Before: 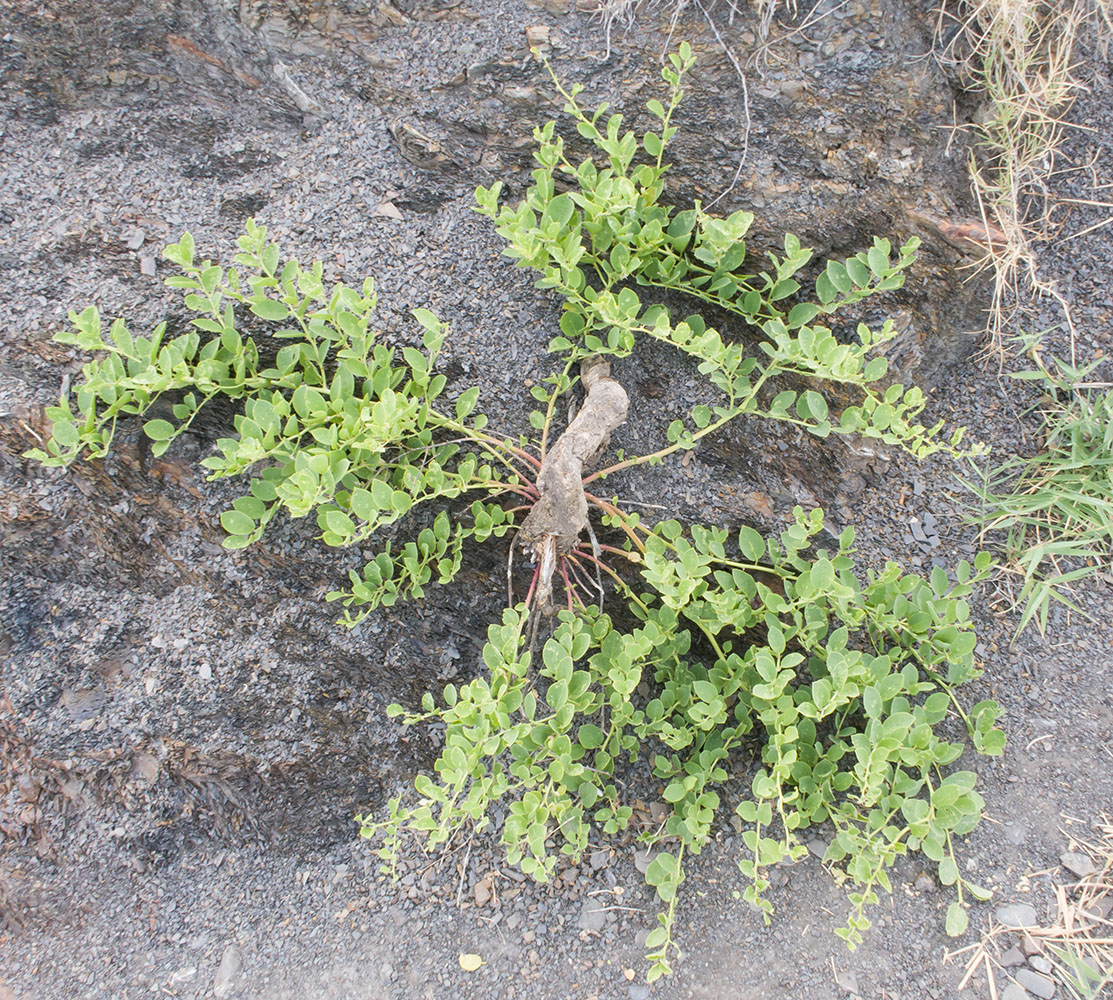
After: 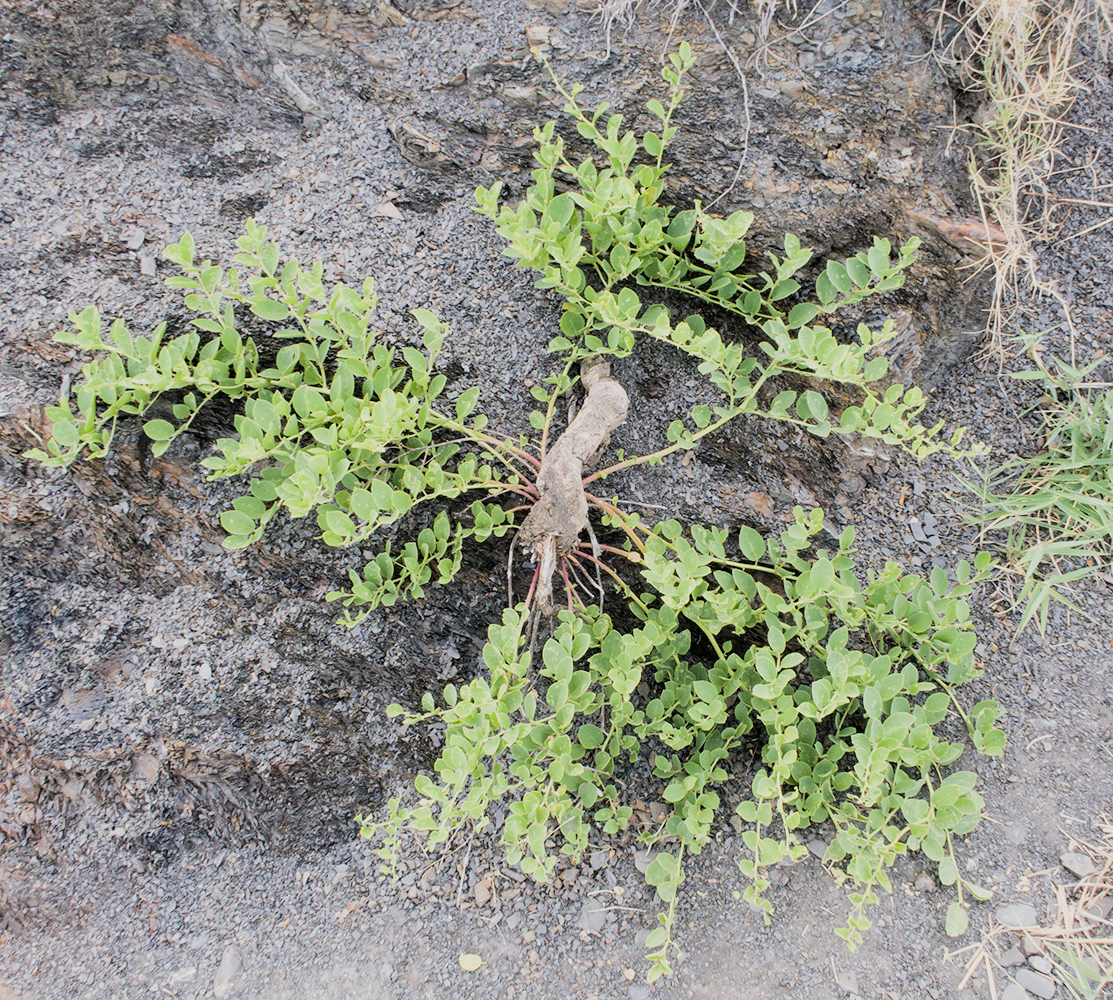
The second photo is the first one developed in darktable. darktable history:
filmic rgb: black relative exposure -5.01 EV, white relative exposure 3.98 EV, hardness 2.89, contrast 1.299
